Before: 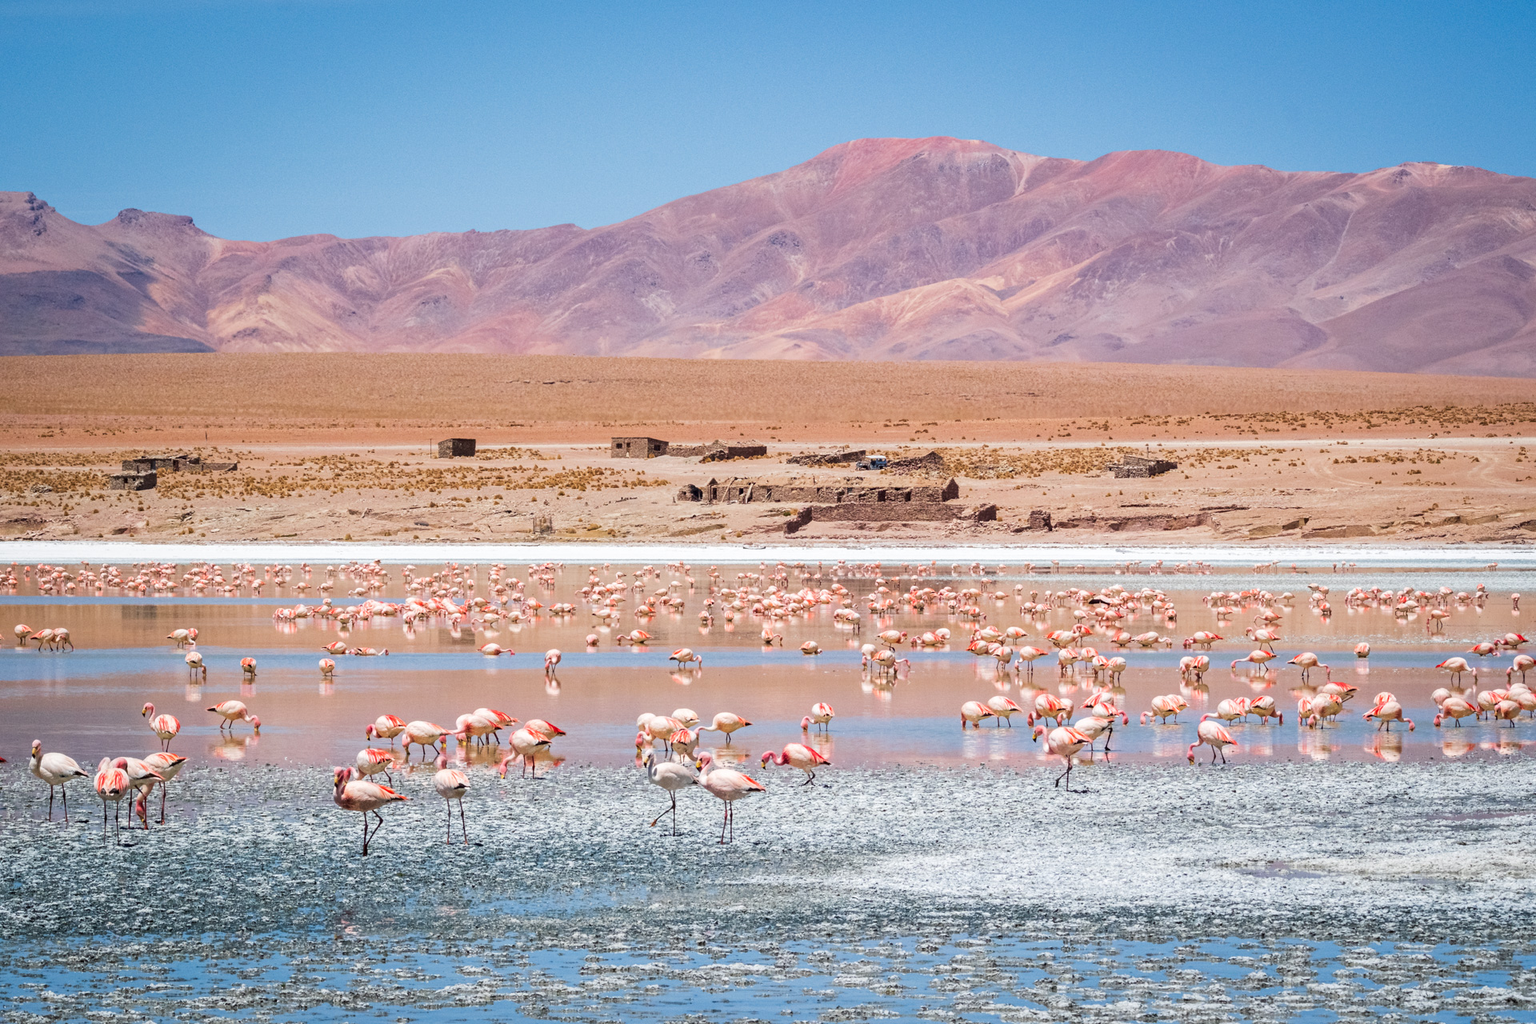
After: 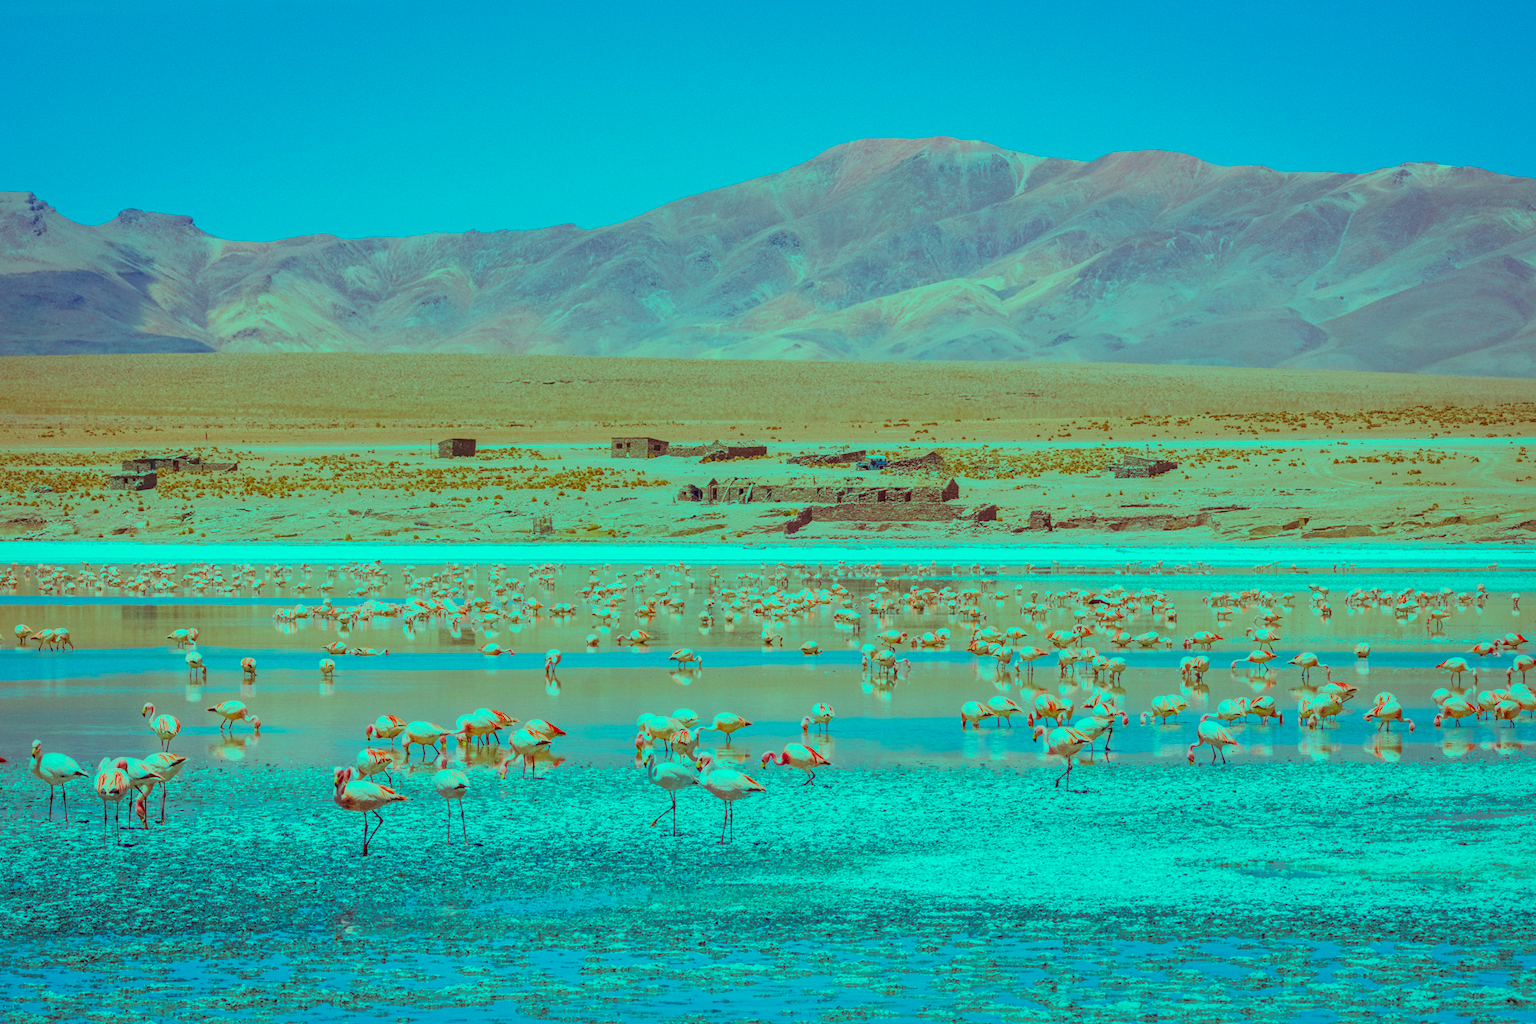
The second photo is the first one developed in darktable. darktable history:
shadows and highlights: on, module defaults
color balance rgb: highlights gain › luminance 19.816%, highlights gain › chroma 13.068%, highlights gain › hue 171.78°, global offset › hue 172.02°, perceptual saturation grading › global saturation 29.929%, contrast -29.421%
local contrast: on, module defaults
